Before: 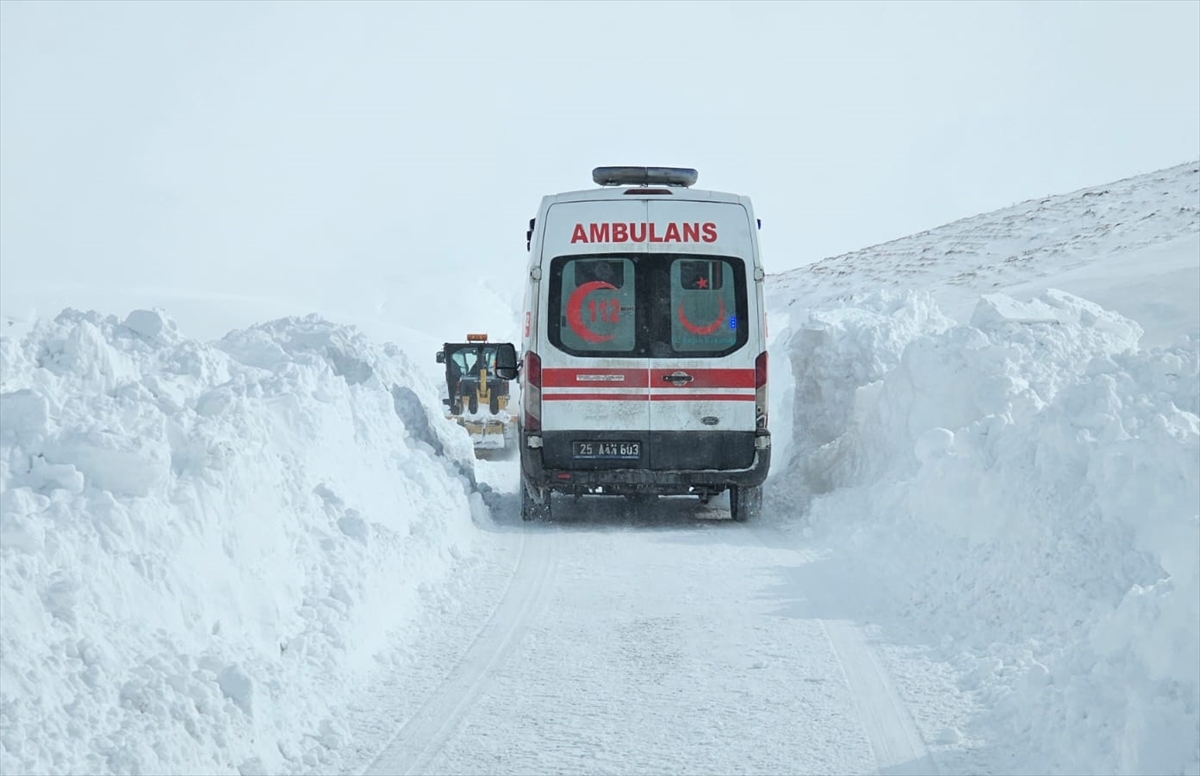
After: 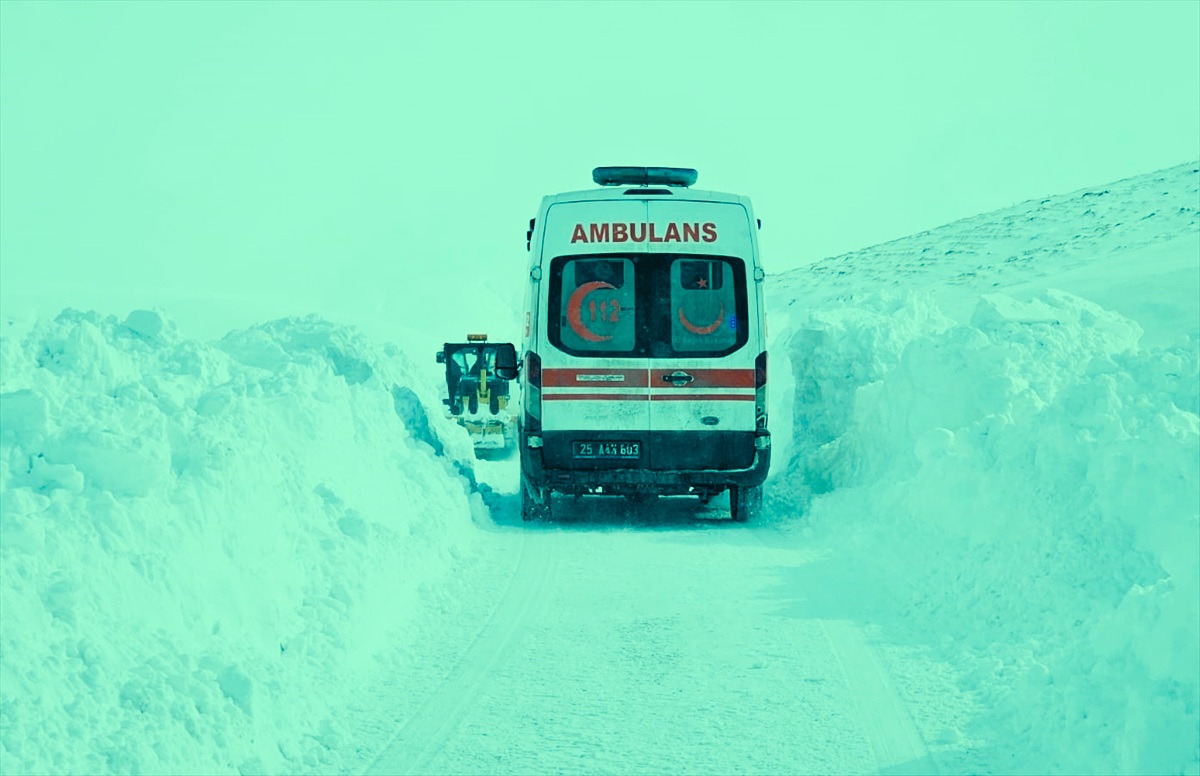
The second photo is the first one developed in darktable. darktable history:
color correction: highlights a* -20.08, highlights b* 9.8, shadows a* -20.4, shadows b* -10.76
color balance rgb: shadows lift › luminance -7.7%, shadows lift › chroma 2.13%, shadows lift › hue 165.27°, power › luminance -7.77%, power › chroma 1.1%, power › hue 215.88°, highlights gain › luminance 15.15%, highlights gain › chroma 7%, highlights gain › hue 125.57°, global offset › luminance -0.33%, global offset › chroma 0.11%, global offset › hue 165.27°, perceptual saturation grading › global saturation 24.42%, perceptual saturation grading › highlights -24.42%, perceptual saturation grading › mid-tones 24.42%, perceptual saturation grading › shadows 40%, perceptual brilliance grading › global brilliance -5%, perceptual brilliance grading › highlights 24.42%, perceptual brilliance grading › mid-tones 7%, perceptual brilliance grading › shadows -5%
filmic rgb: black relative exposure -7.65 EV, white relative exposure 4.56 EV, hardness 3.61
levels: levels [0, 0.499, 1]
